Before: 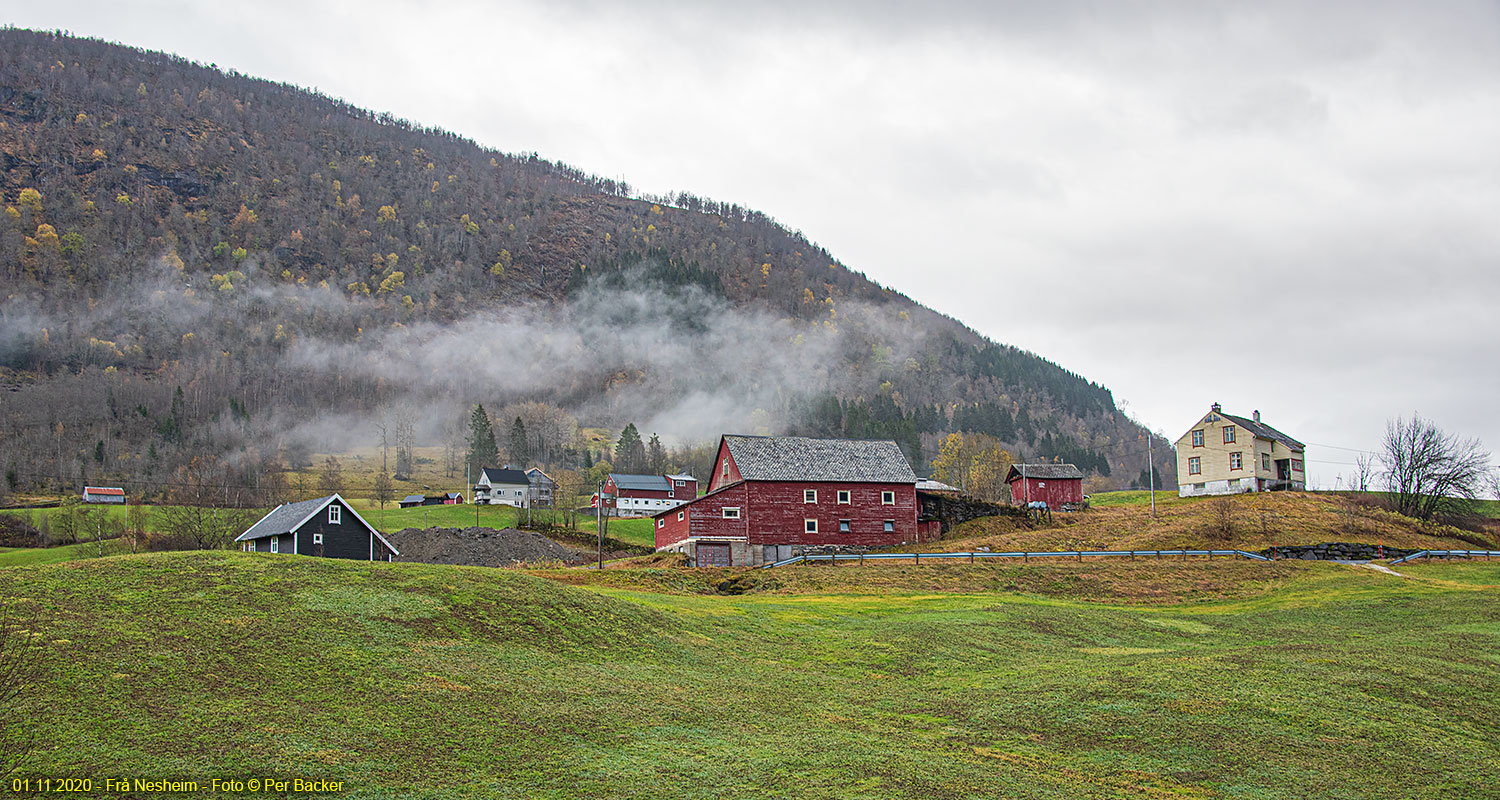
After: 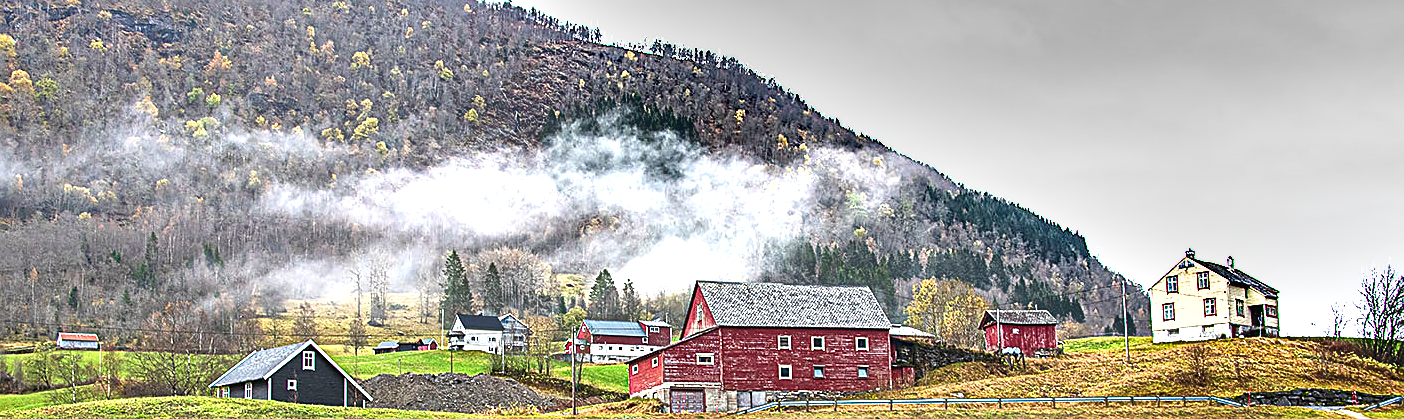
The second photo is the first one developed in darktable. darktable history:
crop: left 1.769%, top 19.256%, right 4.619%, bottom 28.361%
color calibration: illuminant same as pipeline (D50), adaptation XYZ, x 0.347, y 0.358, temperature 5007.25 K
shadows and highlights: shadows 53.06, soften with gaussian
exposure: black level correction 0, exposure 1.471 EV, compensate exposure bias true, compensate highlight preservation false
sharpen: on, module defaults
